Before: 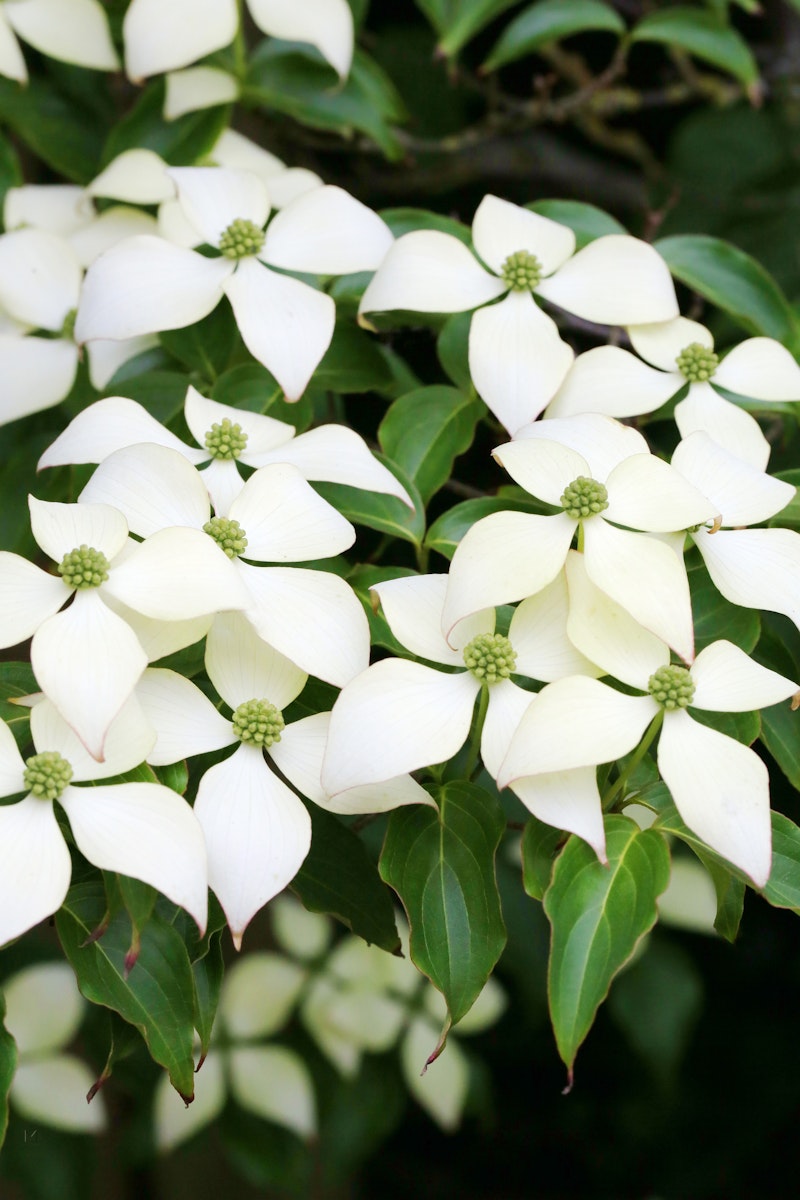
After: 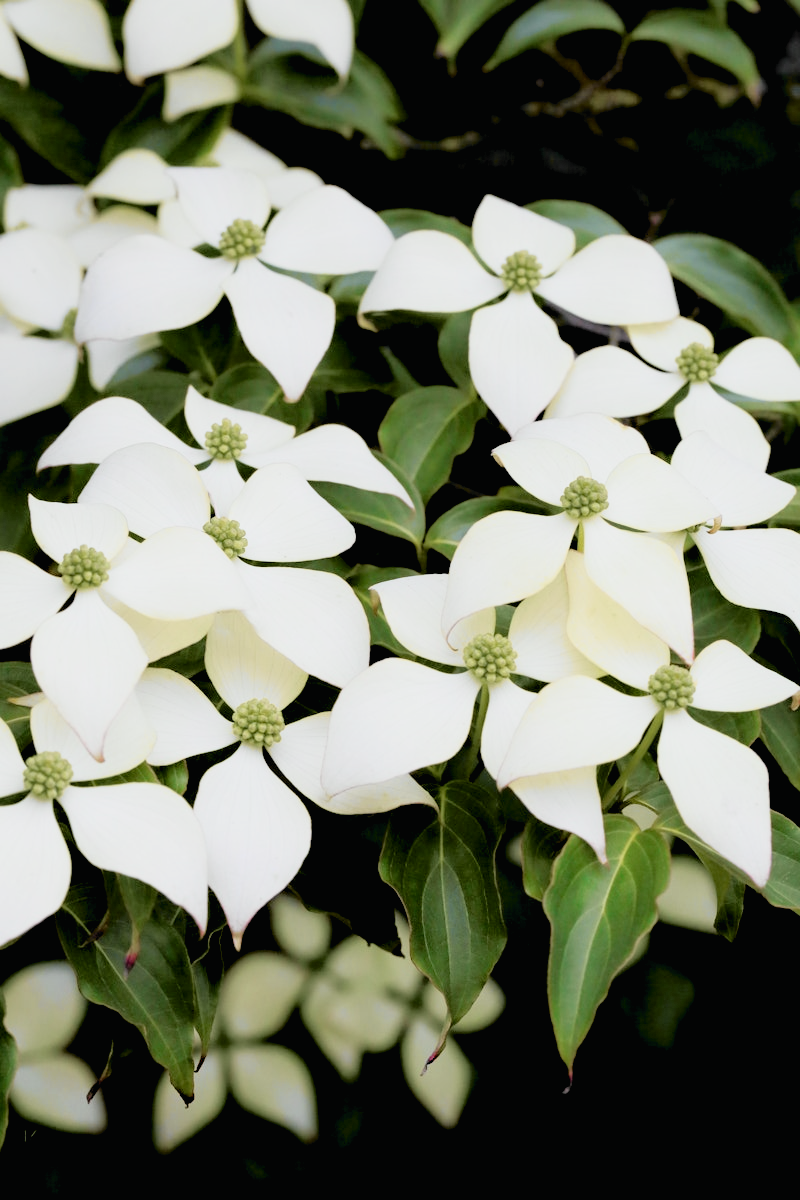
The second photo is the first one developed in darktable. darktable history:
rgb levels: levels [[0.013, 0.434, 0.89], [0, 0.5, 1], [0, 0.5, 1]]
tone curve: curves: ch0 [(0, 0.009) (0.105, 0.08) (0.195, 0.18) (0.283, 0.316) (0.384, 0.434) (0.485, 0.531) (0.638, 0.69) (0.81, 0.872) (1, 0.977)]; ch1 [(0, 0) (0.161, 0.092) (0.35, 0.33) (0.379, 0.401) (0.456, 0.469) (0.502, 0.5) (0.525, 0.514) (0.586, 0.617) (0.635, 0.655) (1, 1)]; ch2 [(0, 0) (0.371, 0.362) (0.437, 0.437) (0.48, 0.49) (0.53, 0.515) (0.56, 0.571) (0.622, 0.606) (1, 1)], color space Lab, independent channels, preserve colors none
exposure: black level correction 0.011, exposure -0.478 EV, compensate highlight preservation false
